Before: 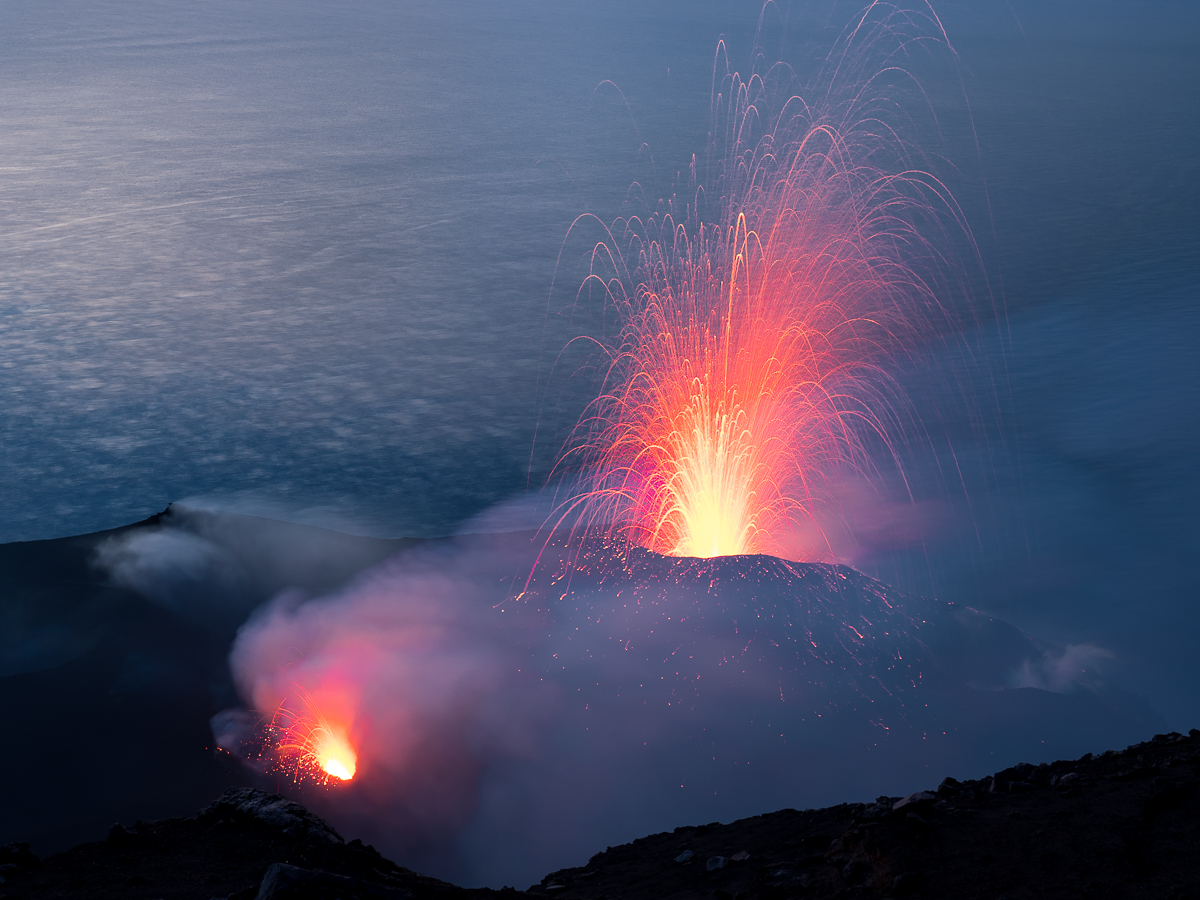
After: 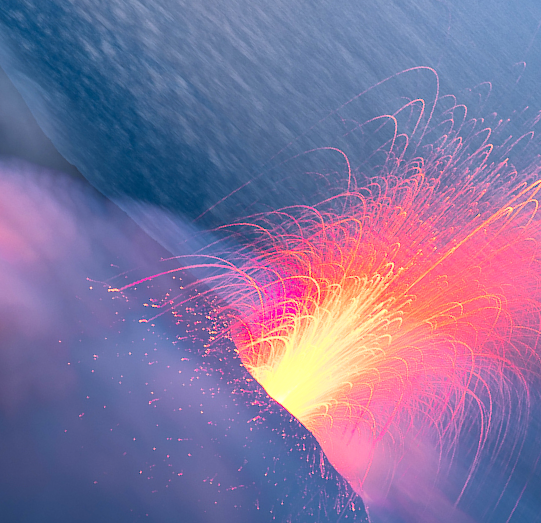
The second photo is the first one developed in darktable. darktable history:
crop and rotate: angle -45.67°, top 16.408%, right 0.954%, bottom 11.726%
contrast brightness saturation: contrast 0.239, brightness 0.243, saturation 0.389
